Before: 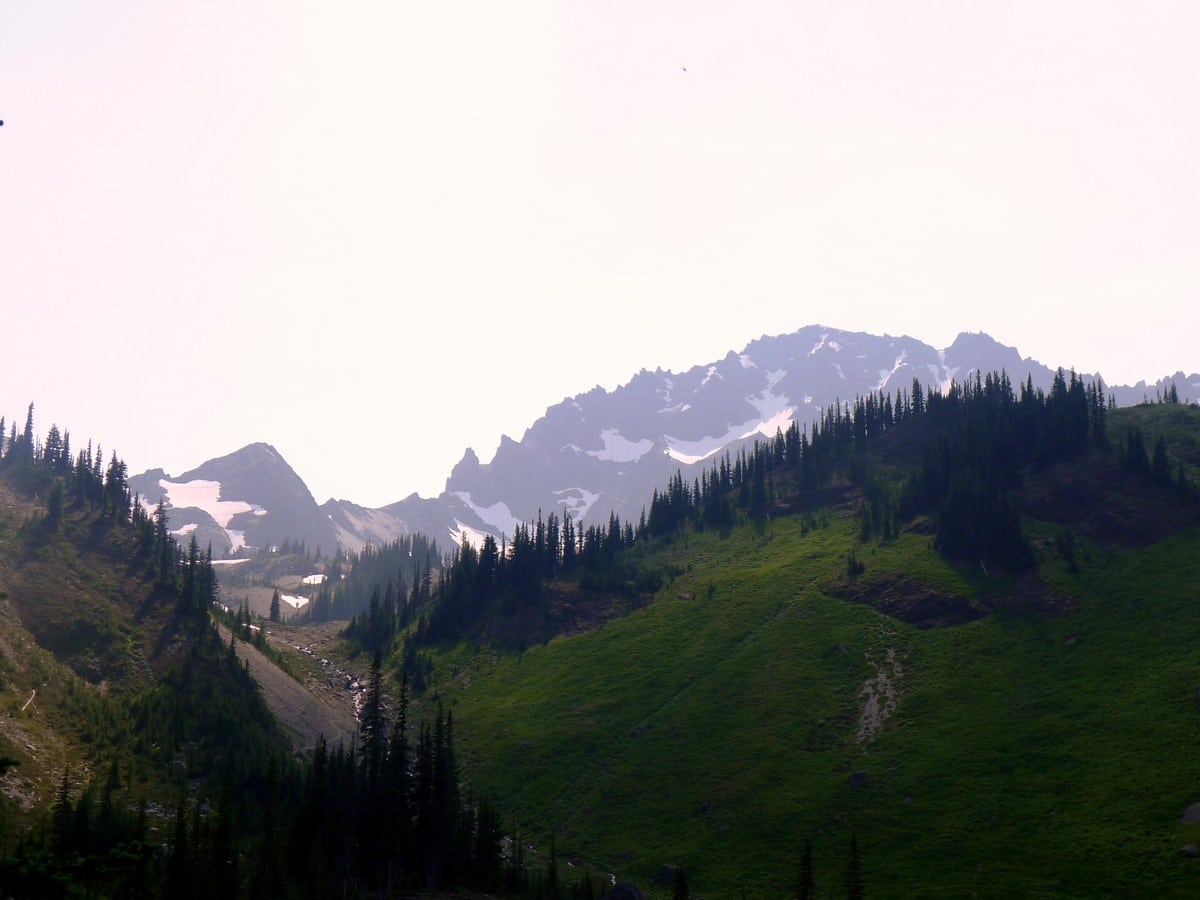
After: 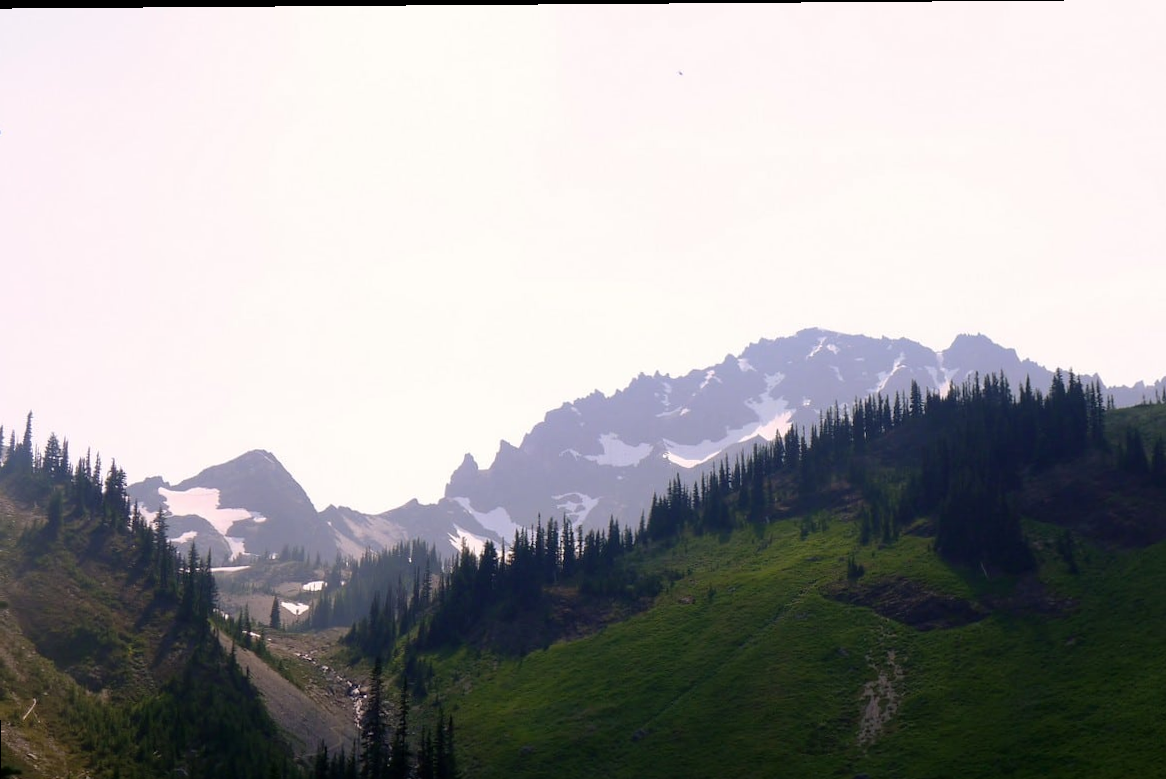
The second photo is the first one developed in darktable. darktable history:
crop and rotate: angle 0.436°, left 0.406%, right 2.933%, bottom 14.277%
